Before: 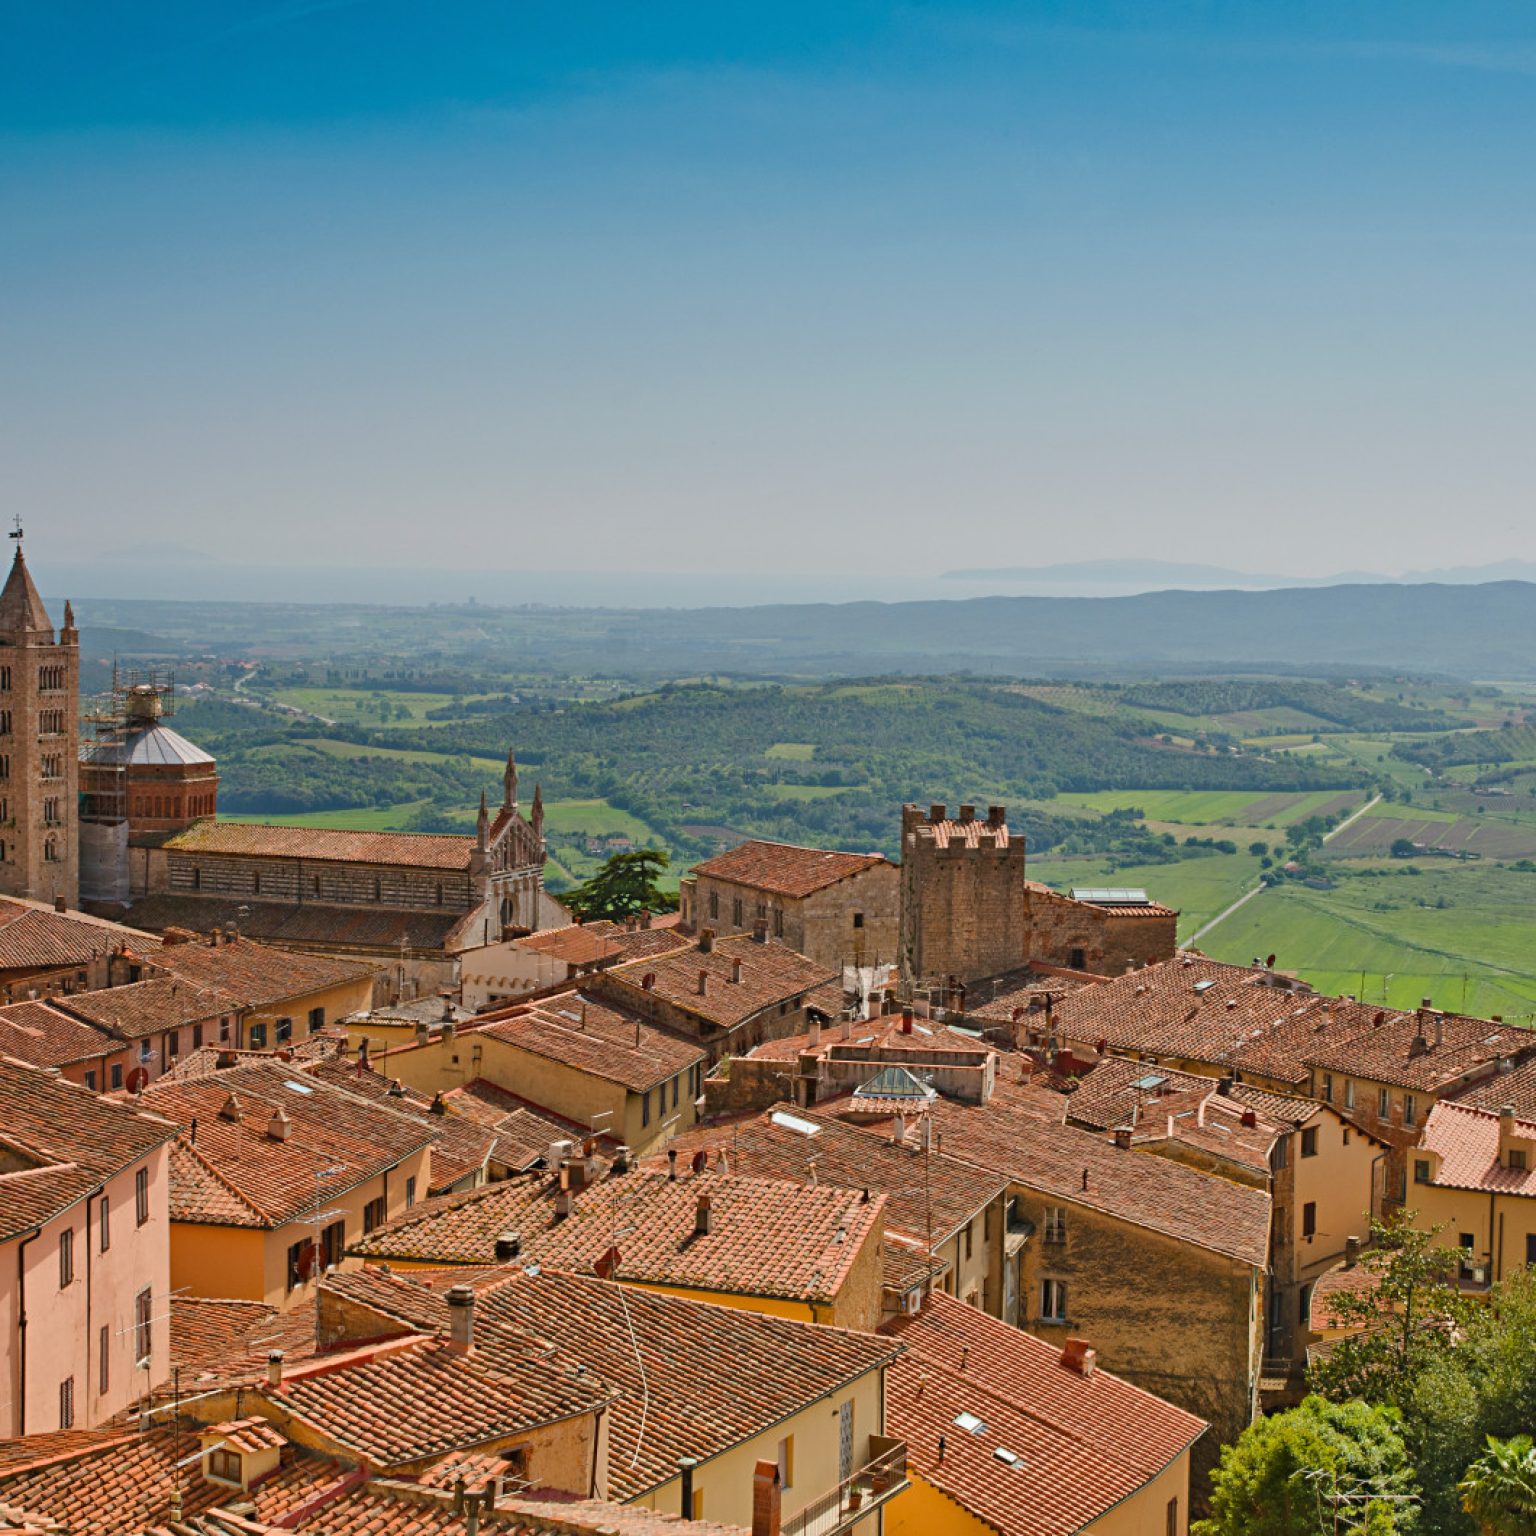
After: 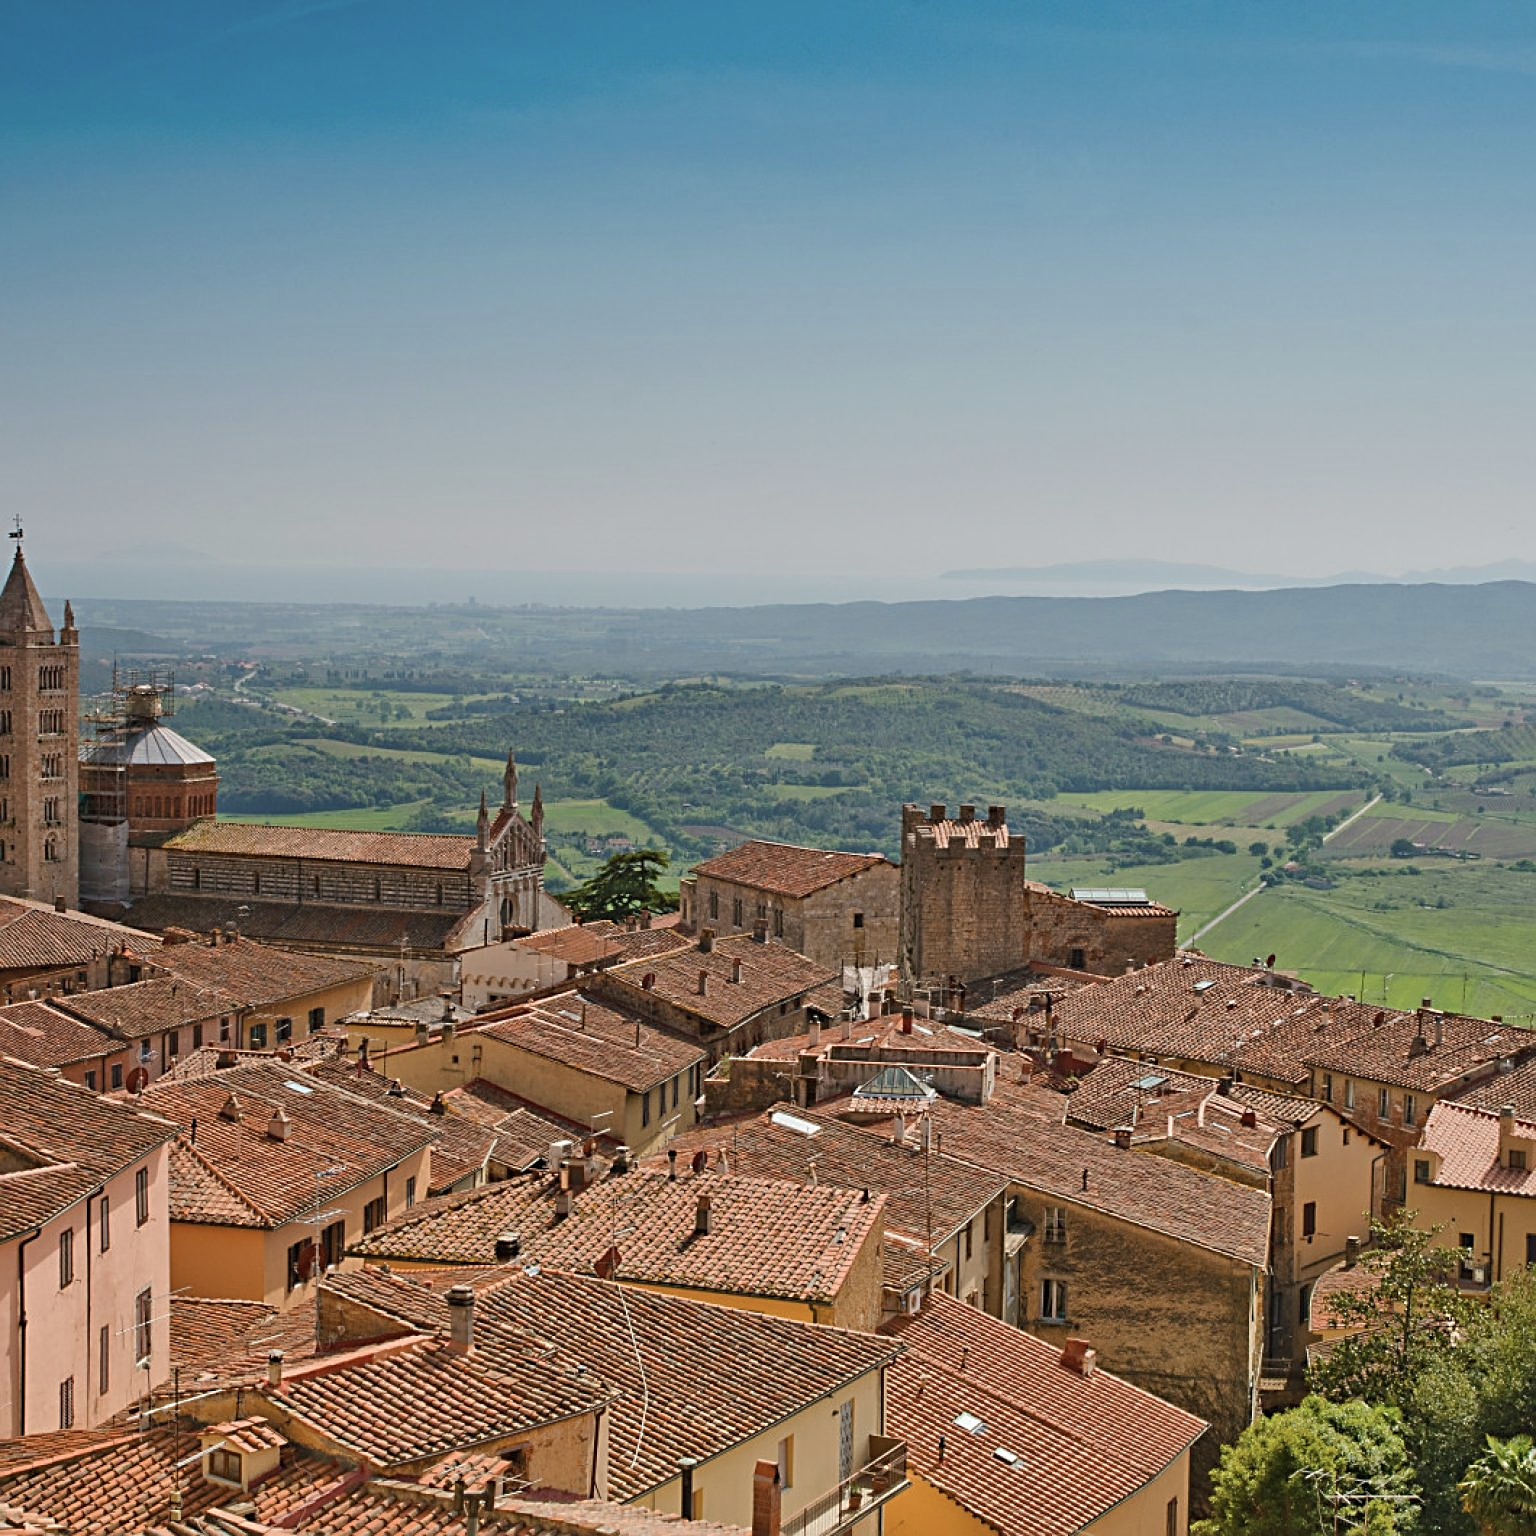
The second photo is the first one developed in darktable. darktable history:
color correction: saturation 0.8
sharpen: on, module defaults
